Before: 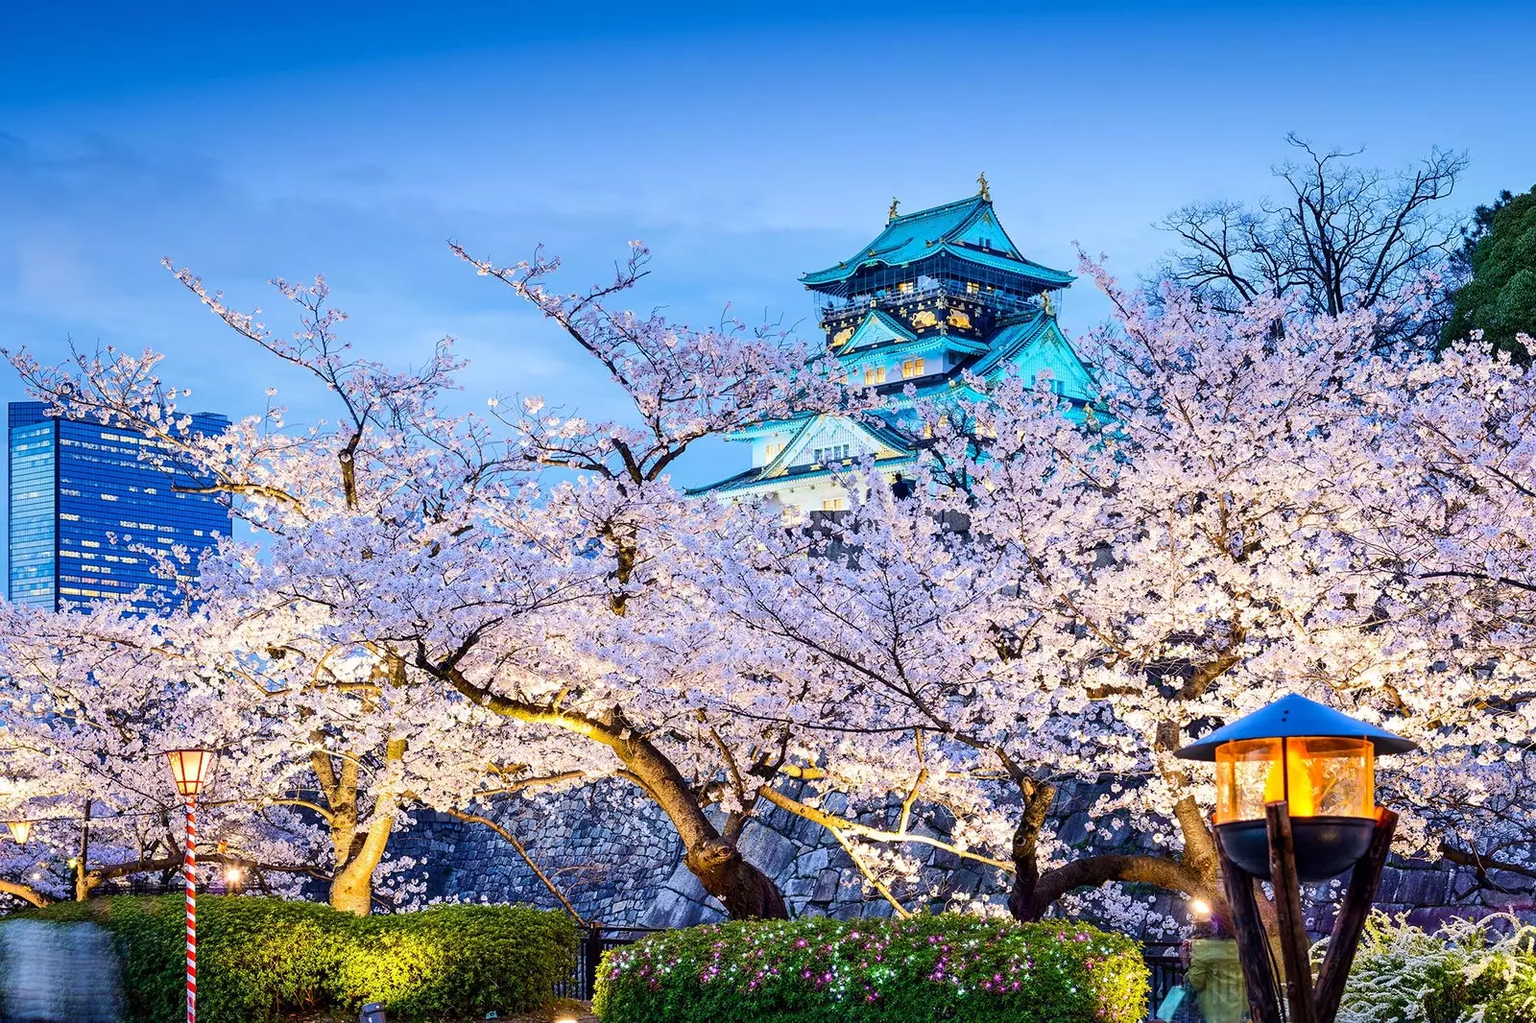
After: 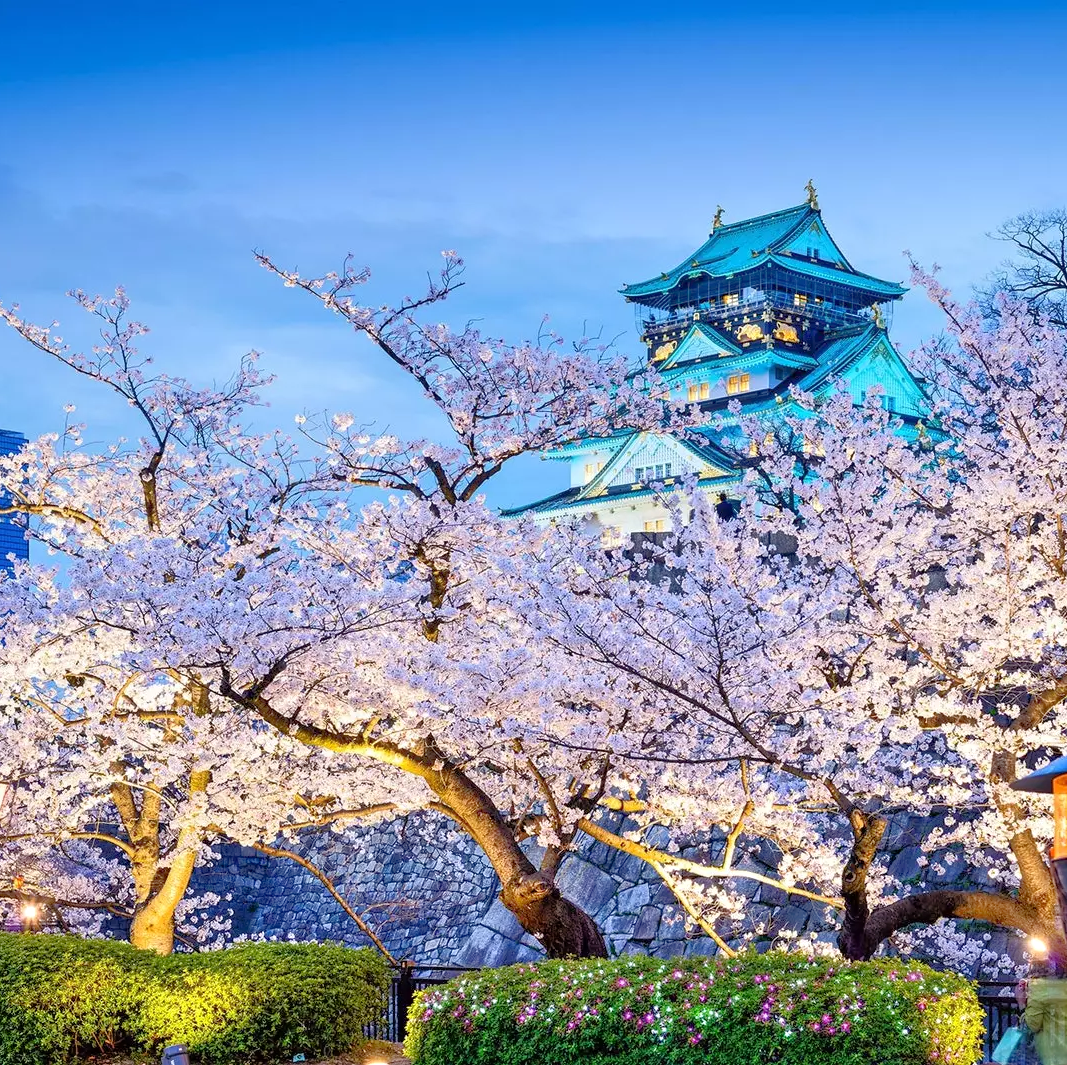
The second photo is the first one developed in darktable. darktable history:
tone equalizer: -7 EV 0.154 EV, -6 EV 0.576 EV, -5 EV 1.11 EV, -4 EV 1.35 EV, -3 EV 1.16 EV, -2 EV 0.6 EV, -1 EV 0.157 EV
crop and rotate: left 13.403%, right 19.867%
